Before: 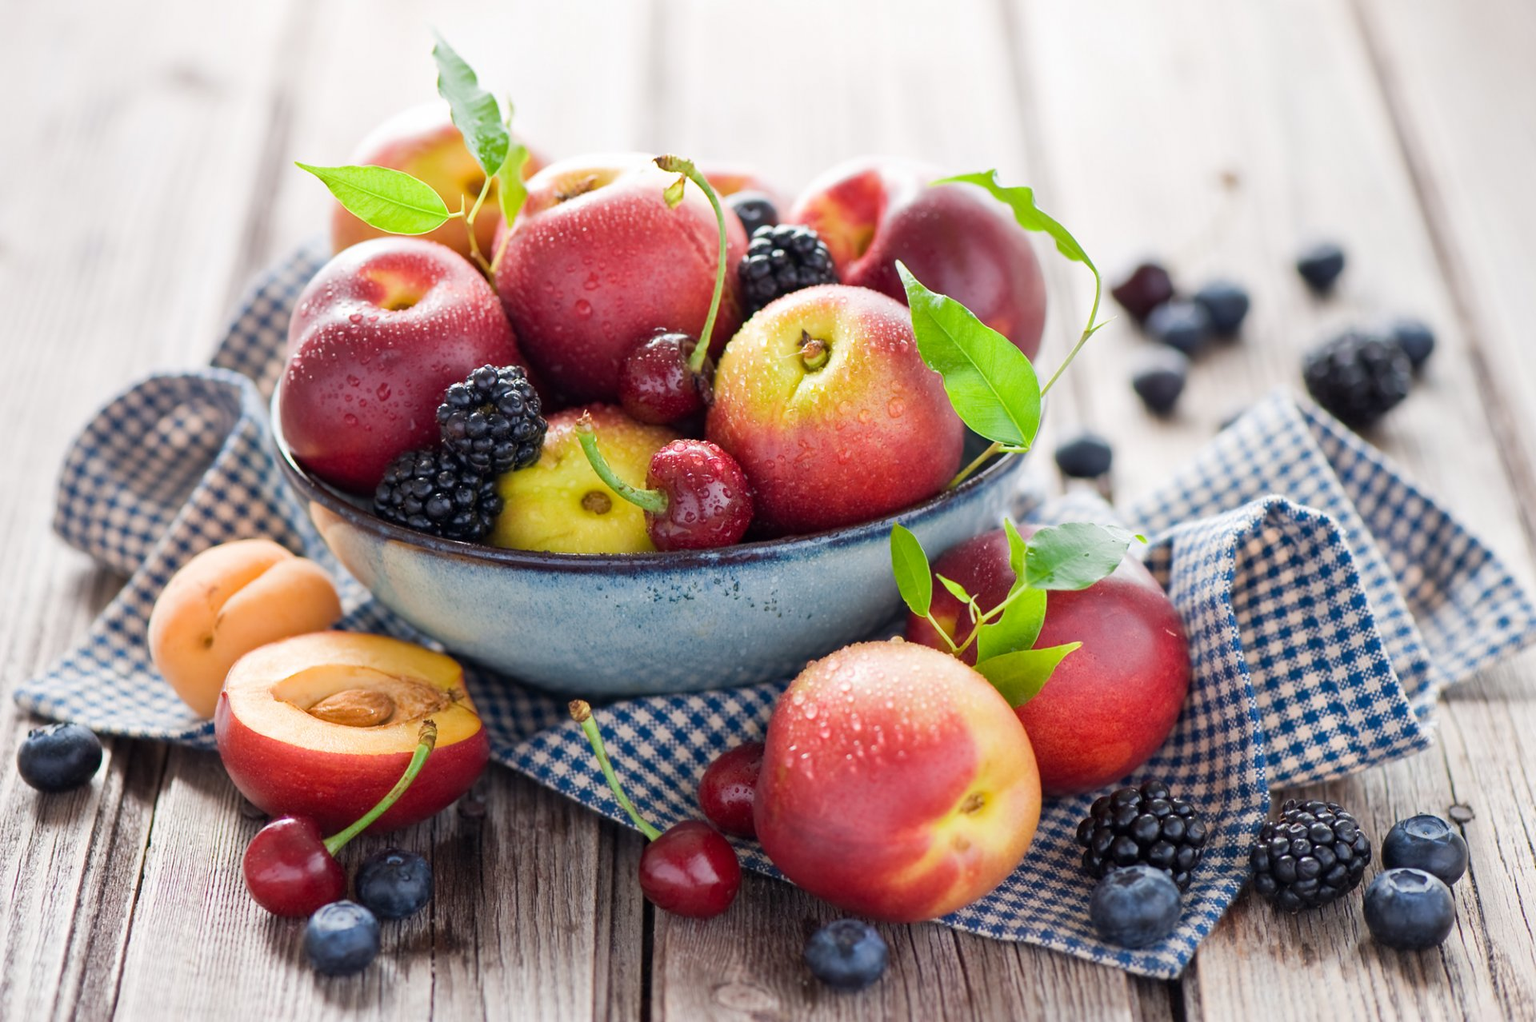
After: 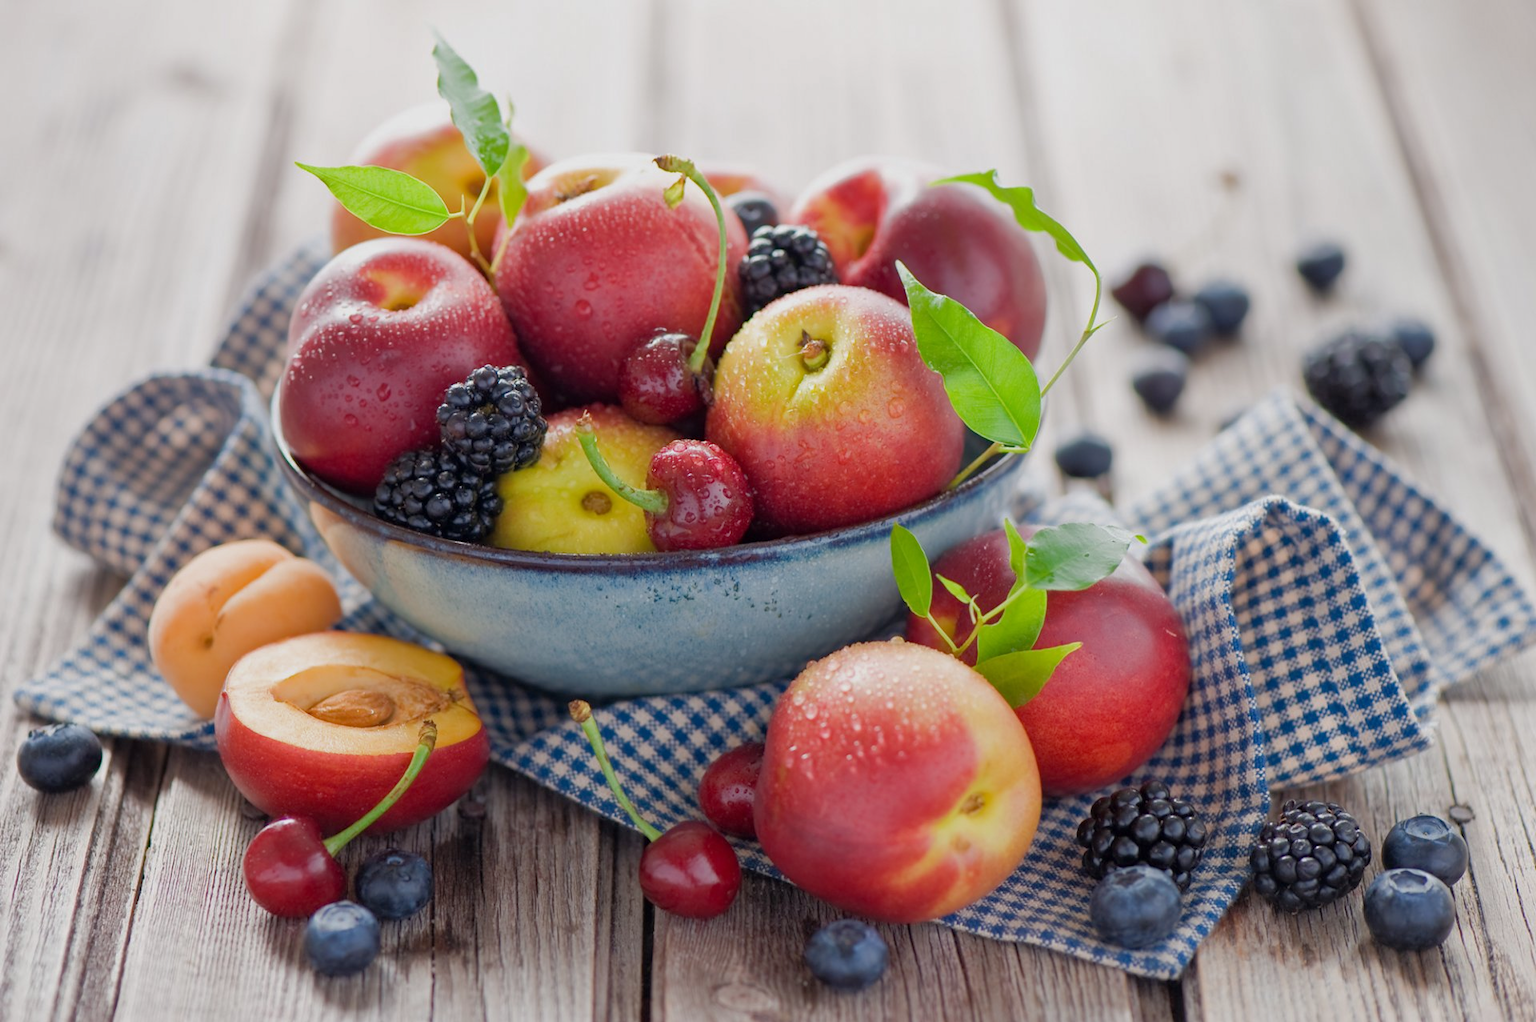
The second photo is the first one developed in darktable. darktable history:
tone equalizer: -8 EV 0.276 EV, -7 EV 0.413 EV, -6 EV 0.43 EV, -5 EV 0.234 EV, -3 EV -0.279 EV, -2 EV -0.414 EV, -1 EV -0.412 EV, +0 EV -0.249 EV, edges refinement/feathering 500, mask exposure compensation -1.57 EV, preserve details no
